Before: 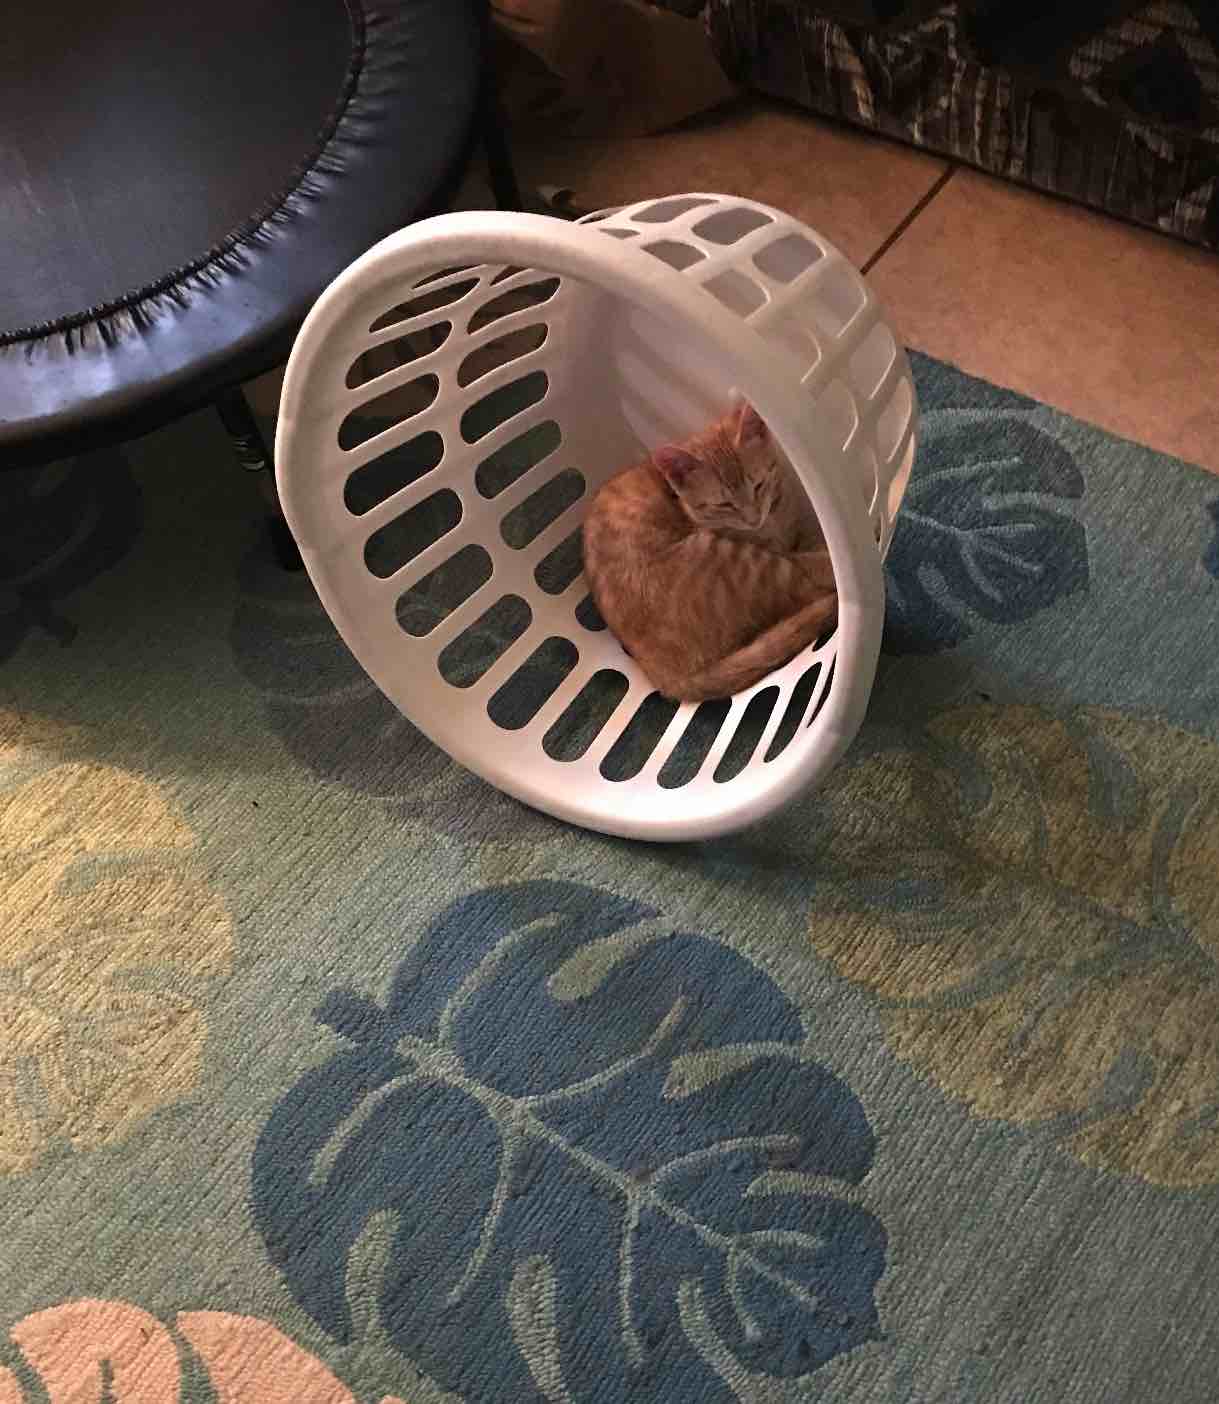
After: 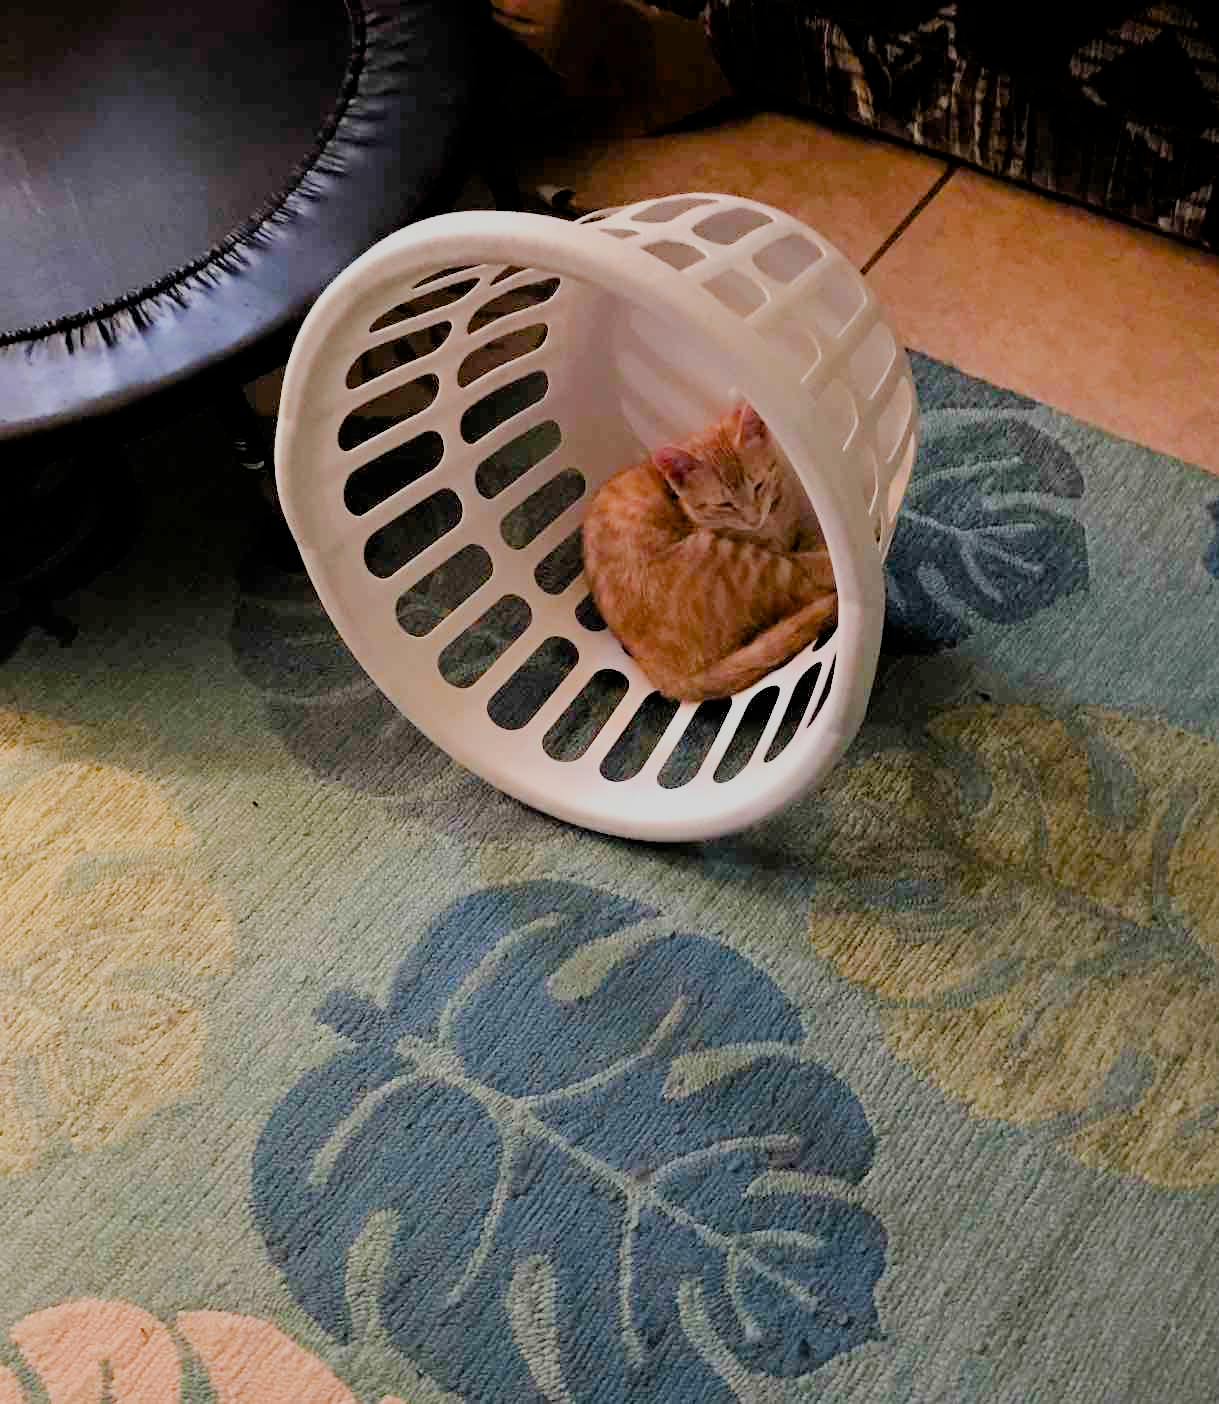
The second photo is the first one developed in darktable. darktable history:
color balance rgb: perceptual saturation grading › global saturation 35%, perceptual saturation grading › highlights -30%, perceptual saturation grading › shadows 35%, perceptual brilliance grading › global brilliance 3%, perceptual brilliance grading › highlights -3%, perceptual brilliance grading › shadows 3%
filmic rgb: black relative exposure -4.14 EV, white relative exposure 5.1 EV, hardness 2.11, contrast 1.165
